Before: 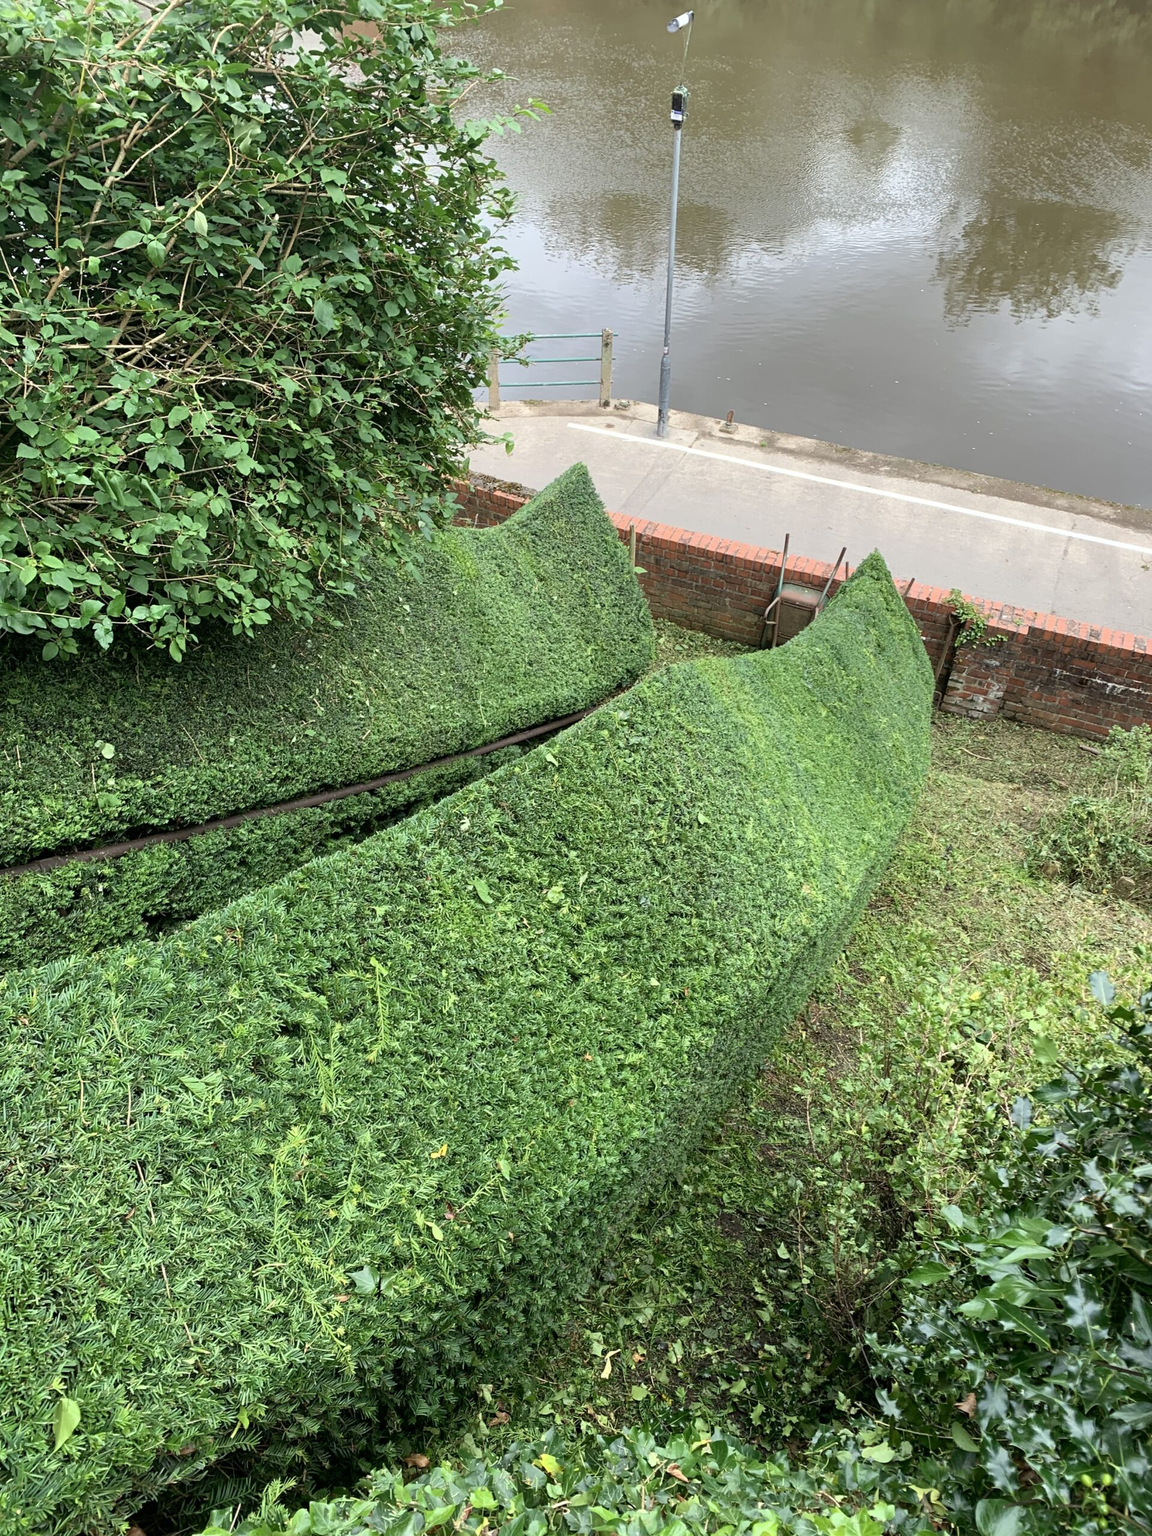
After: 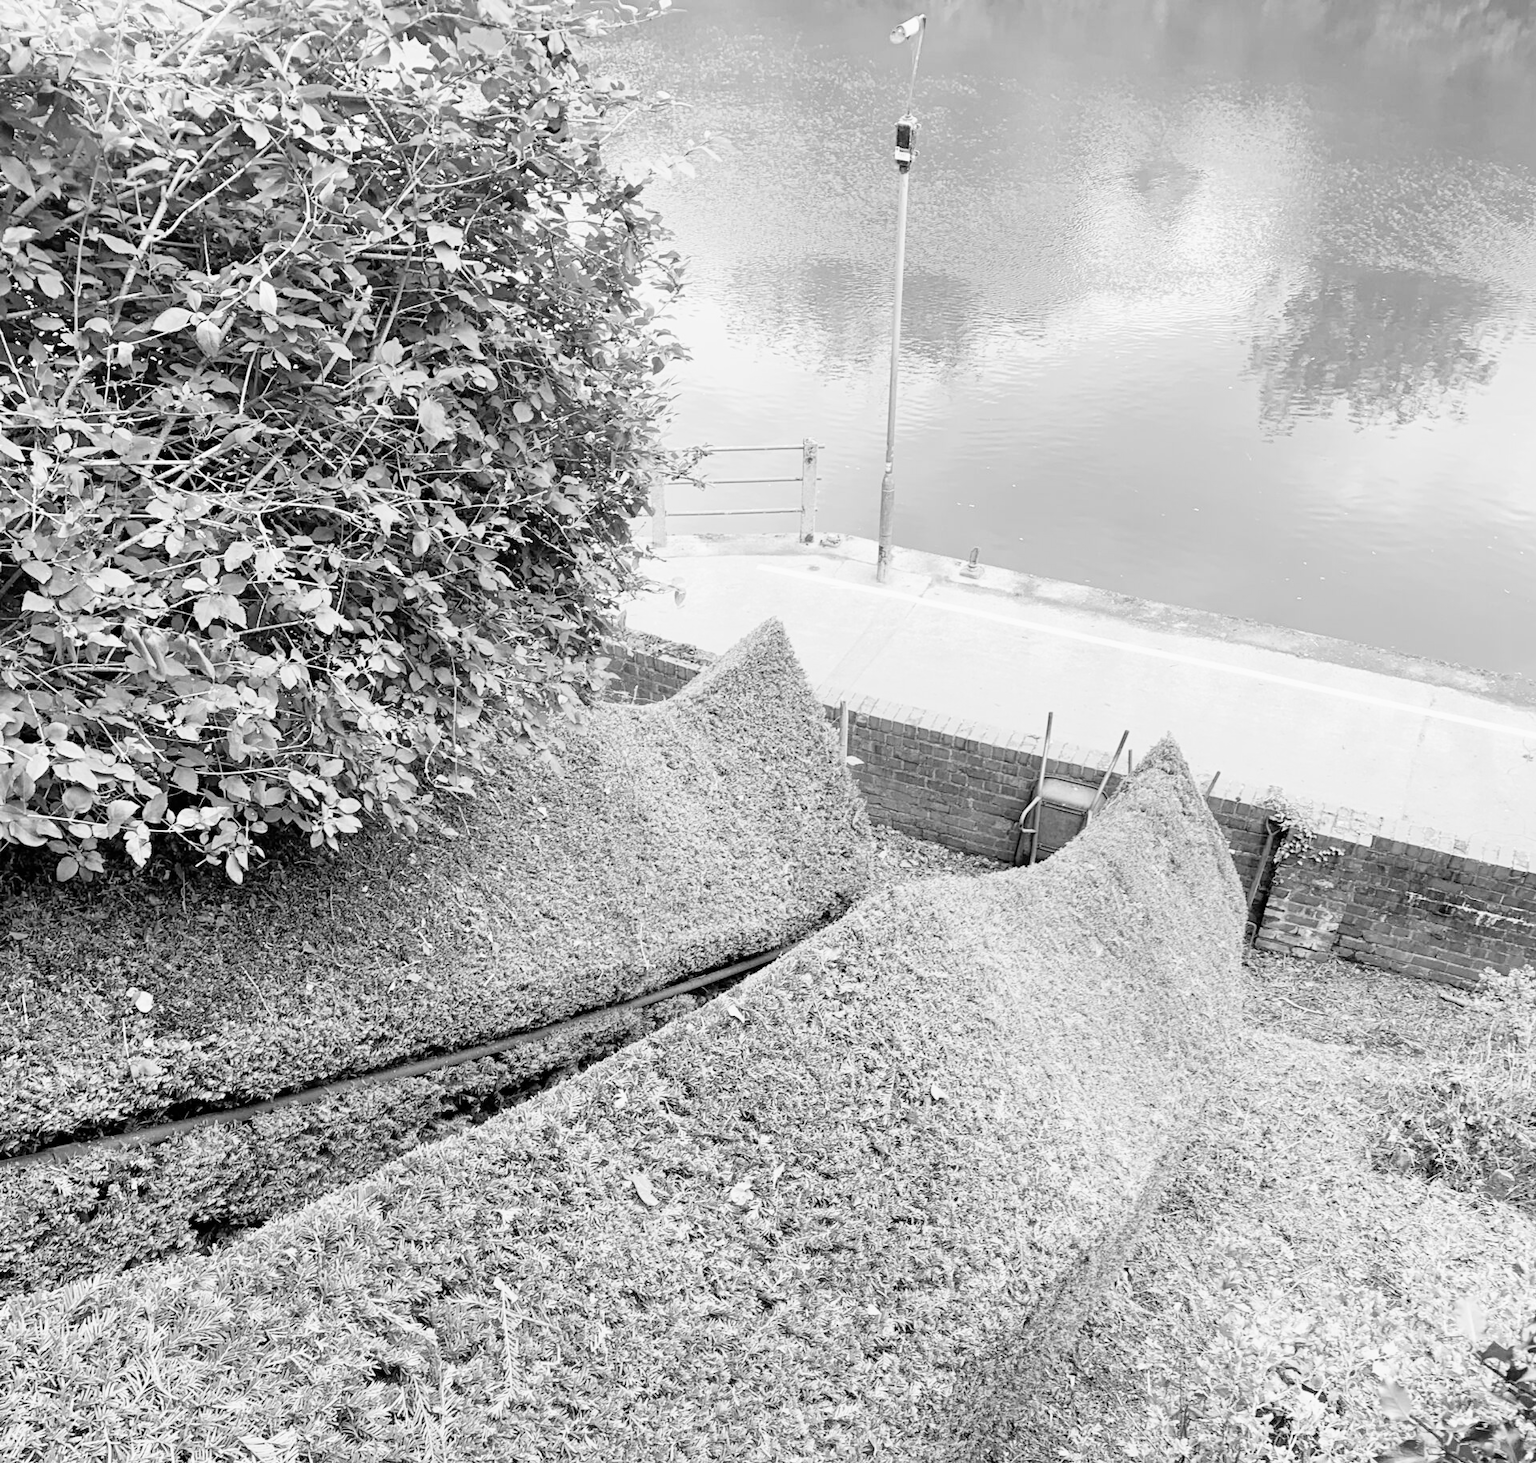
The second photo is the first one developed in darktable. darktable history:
crop: bottom 28.576%
exposure: black level correction 0, exposure 1.388 EV, compensate exposure bias true, compensate highlight preservation false
monochrome: a 16.01, b -2.65, highlights 0.52
filmic rgb: black relative exposure -7.75 EV, white relative exposure 4.4 EV, threshold 3 EV, hardness 3.76, latitude 38.11%, contrast 0.966, highlights saturation mix 10%, shadows ↔ highlights balance 4.59%, color science v4 (2020), enable highlight reconstruction true
